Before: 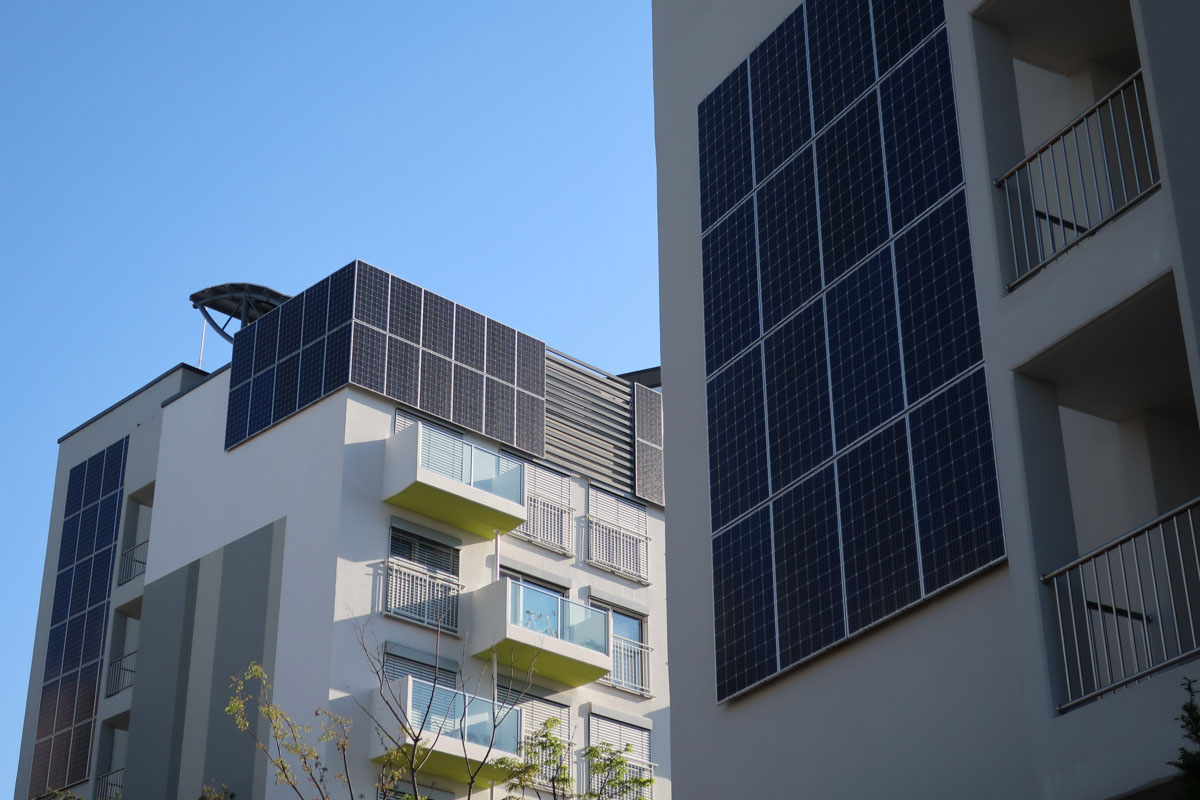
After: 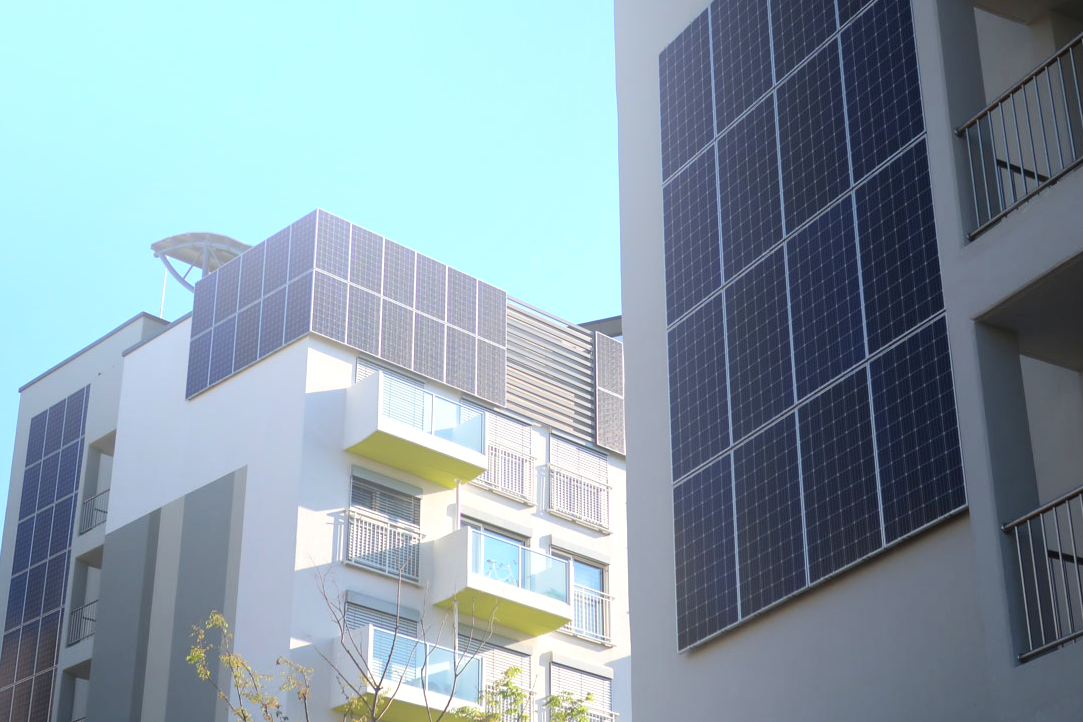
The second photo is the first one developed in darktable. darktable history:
exposure: black level correction 0, exposure 0.7 EV, compensate exposure bias true, compensate highlight preservation false
bloom: size 40%
crop: left 3.305%, top 6.436%, right 6.389%, bottom 3.258%
